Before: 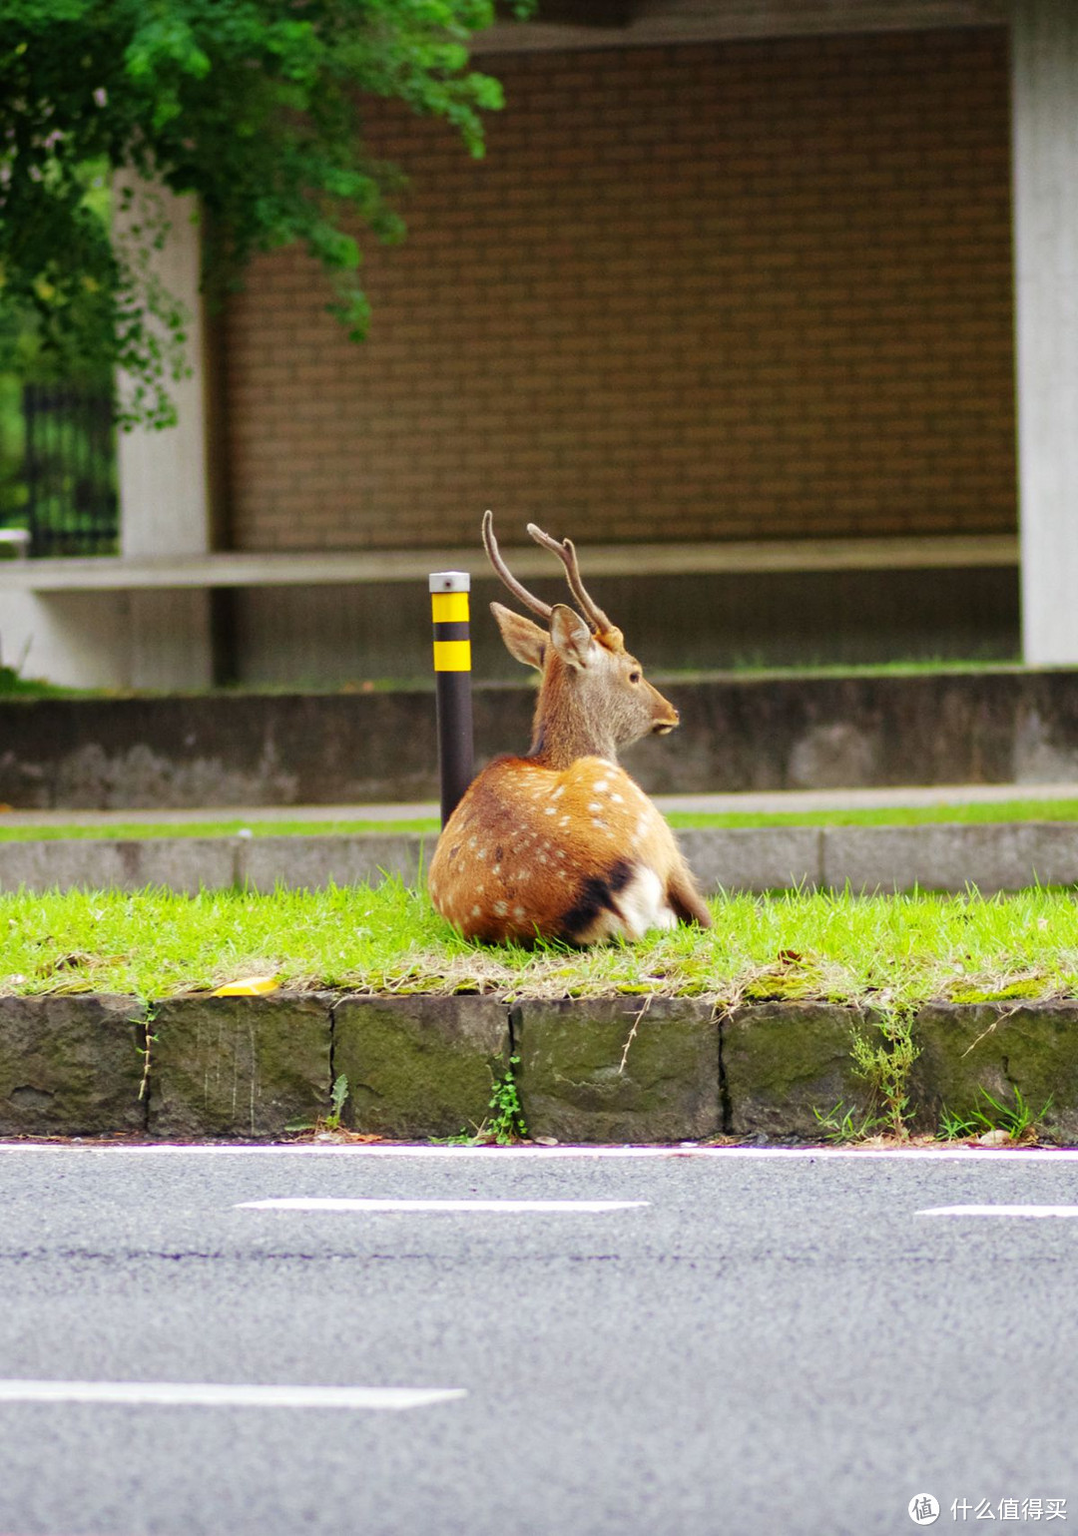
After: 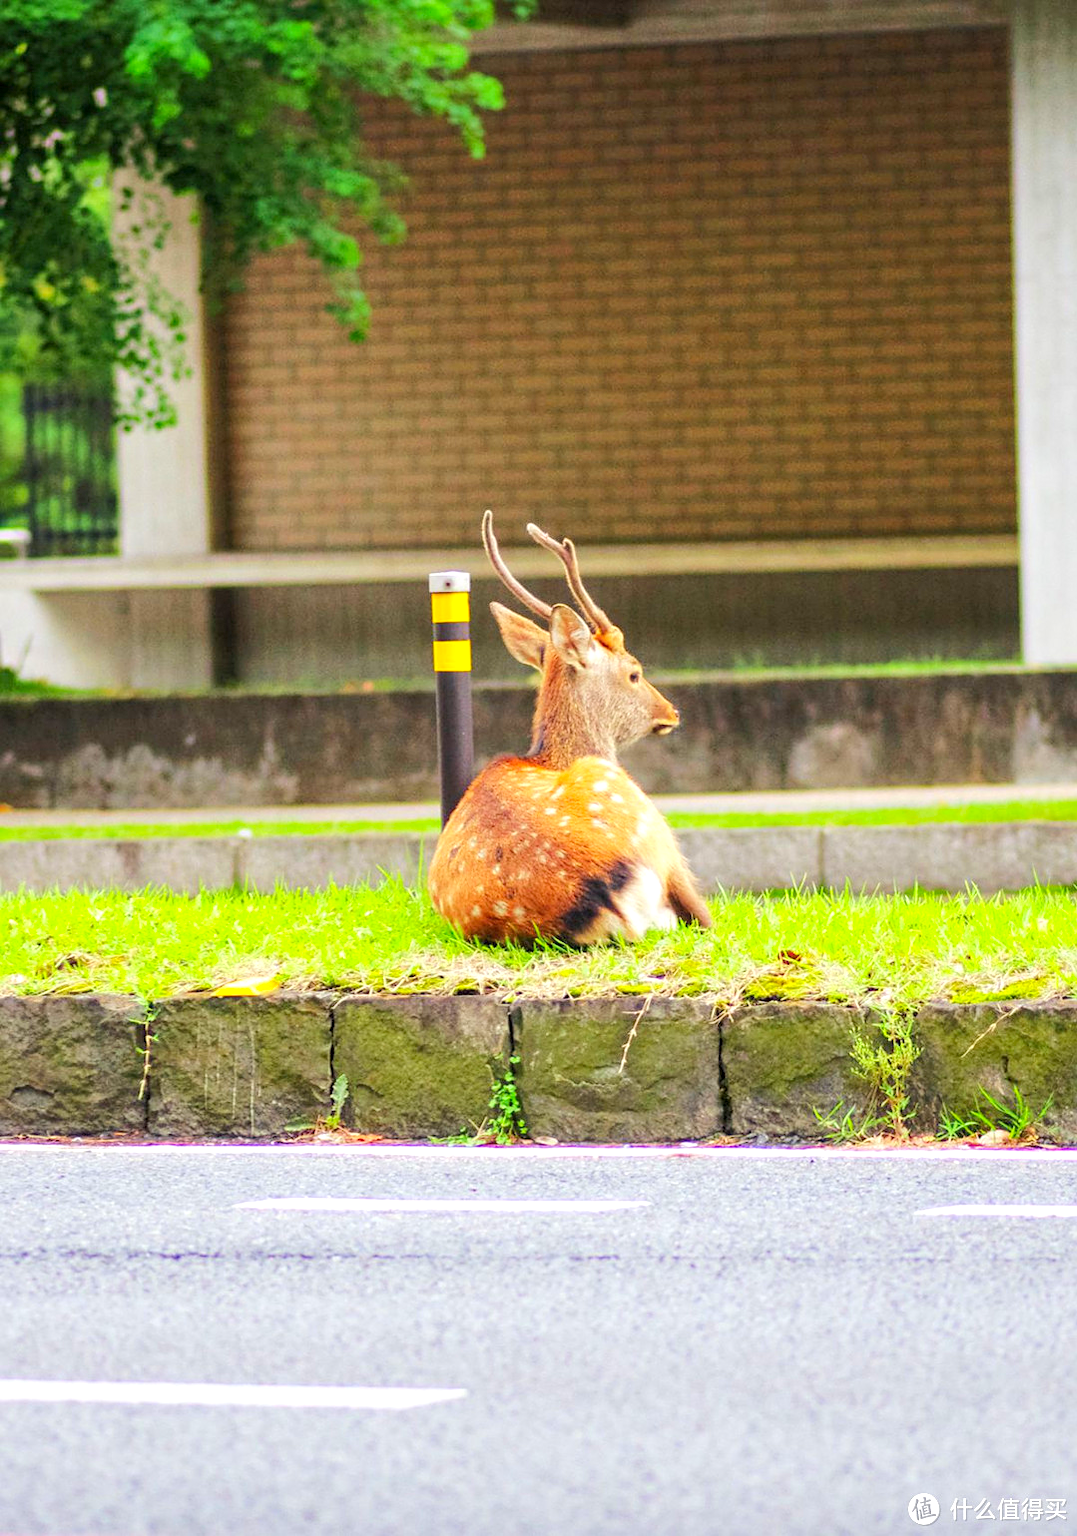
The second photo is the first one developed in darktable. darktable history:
sharpen: amount 0.217
tone equalizer: -8 EV 0.994 EV, -7 EV 1.03 EV, -6 EV 0.972 EV, -5 EV 0.979 EV, -4 EV 1.01 EV, -3 EV 0.745 EV, -2 EV 0.509 EV, -1 EV 0.235 EV, edges refinement/feathering 500, mask exposure compensation -1.57 EV, preserve details no
local contrast: on, module defaults
contrast brightness saturation: brightness 0.087, saturation 0.194
